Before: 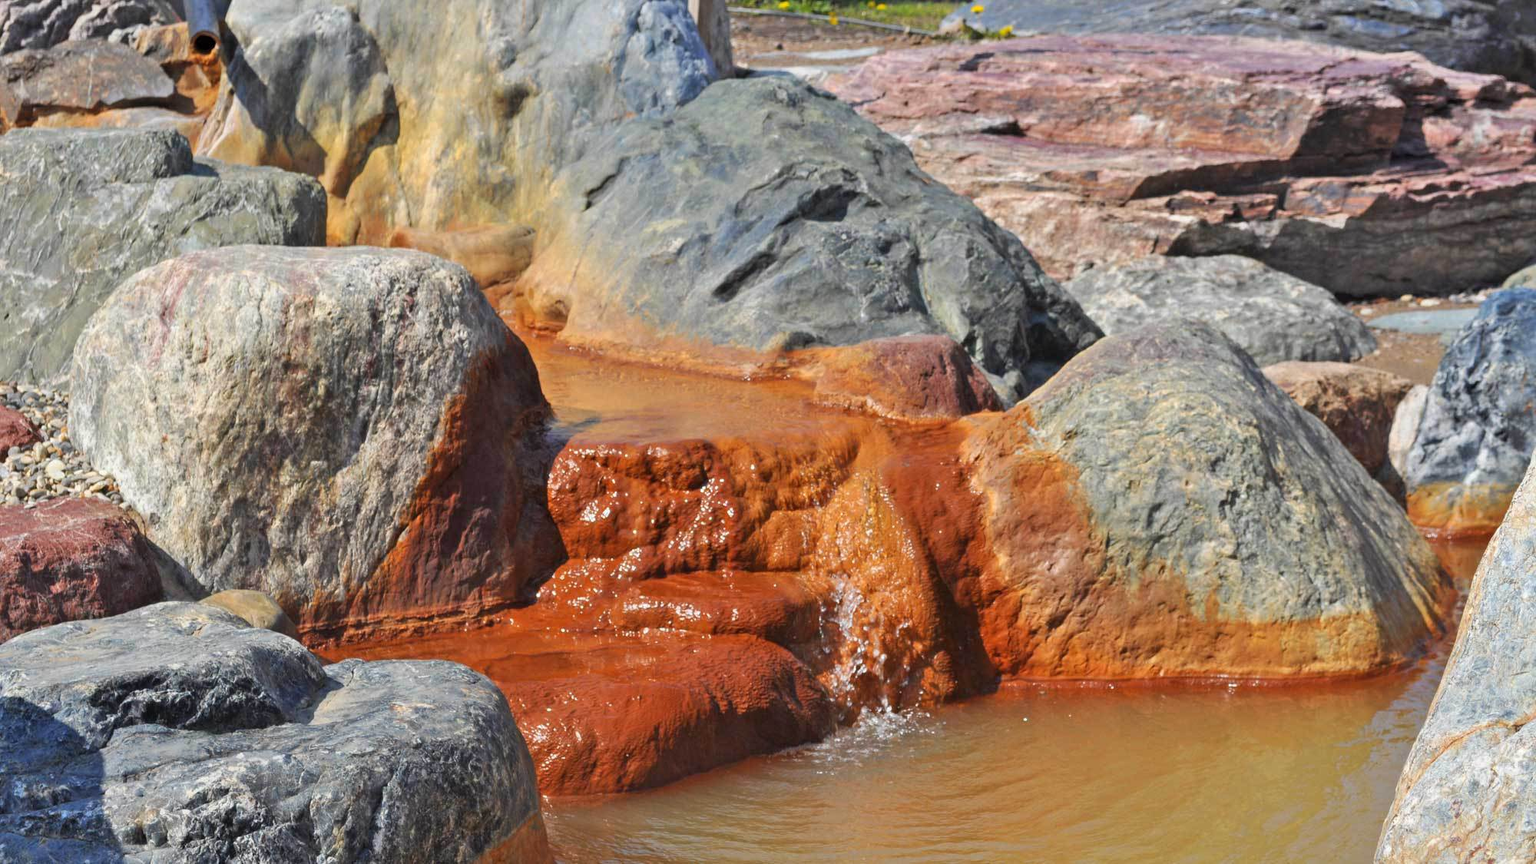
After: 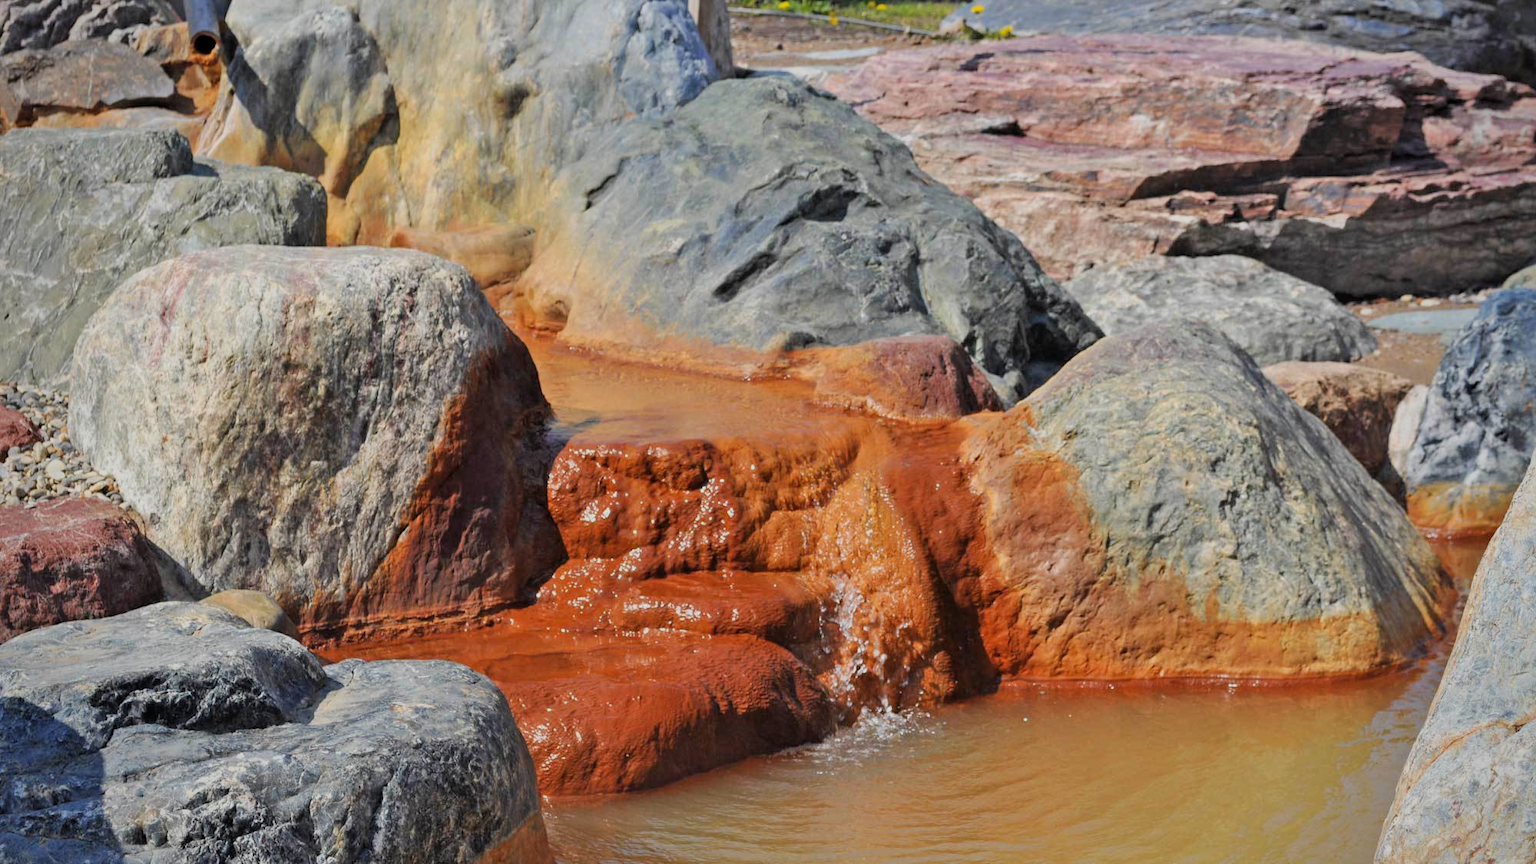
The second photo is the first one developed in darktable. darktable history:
vignetting: fall-off radius 60.81%, brightness -0.57, saturation -0.001
filmic rgb: black relative exposure -8.17 EV, white relative exposure 3.77 EV, hardness 4.46, iterations of high-quality reconstruction 0
